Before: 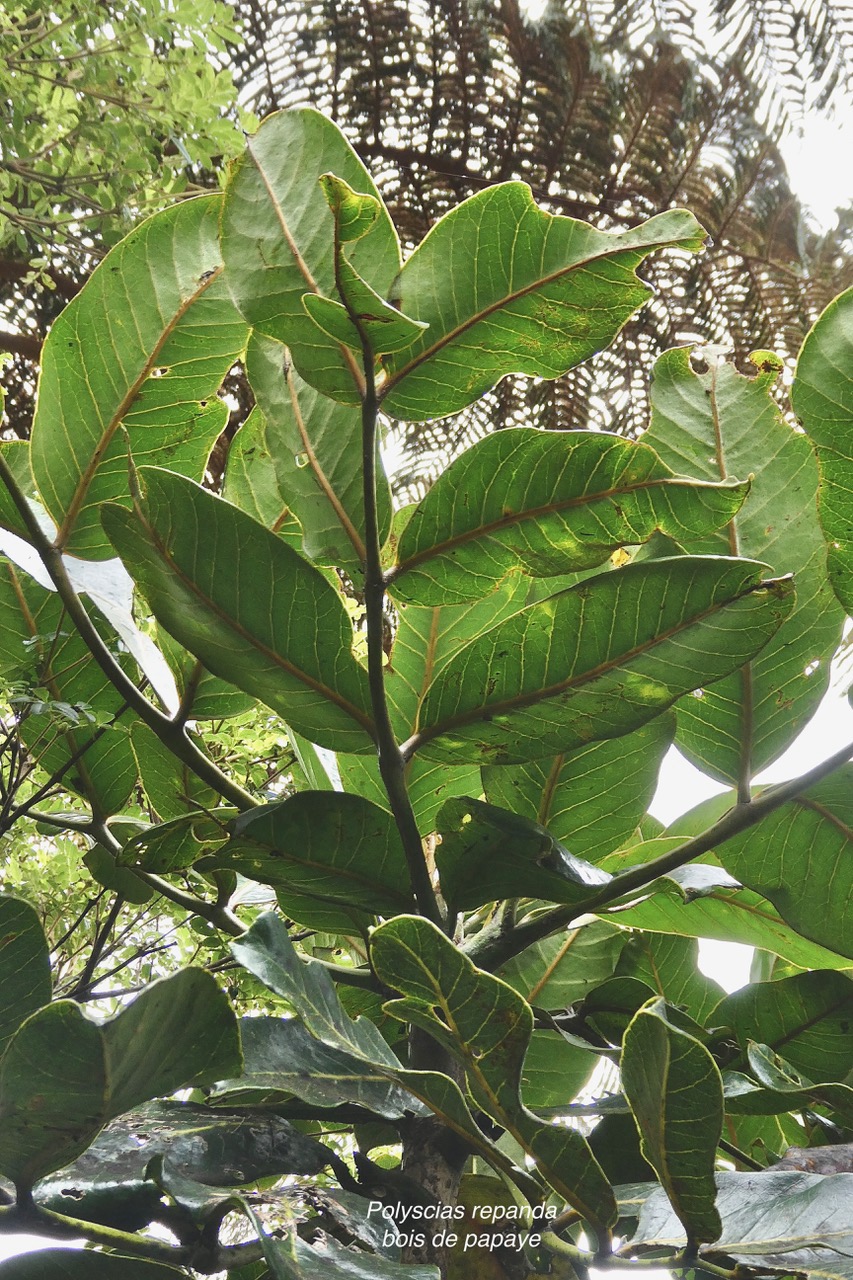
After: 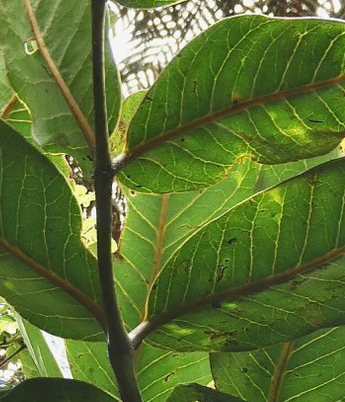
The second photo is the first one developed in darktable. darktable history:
crop: left 31.808%, top 32.269%, right 27.693%, bottom 36.27%
